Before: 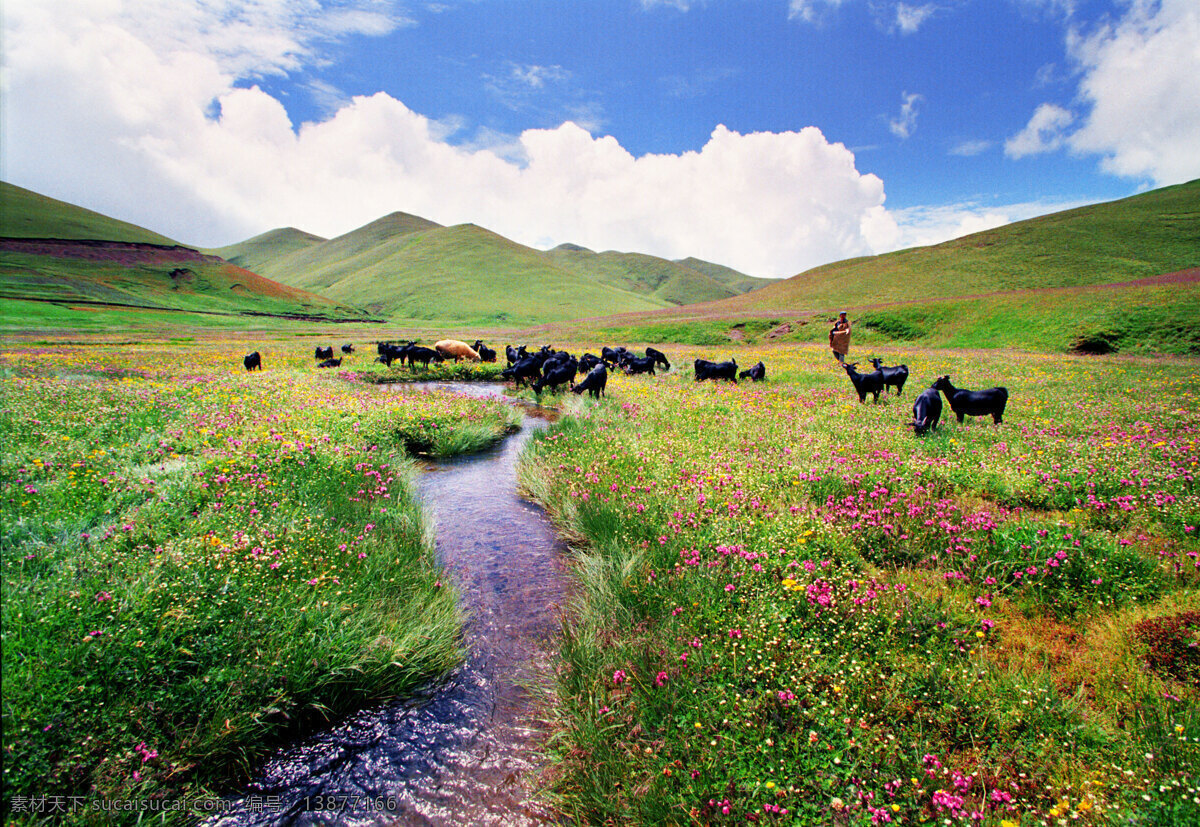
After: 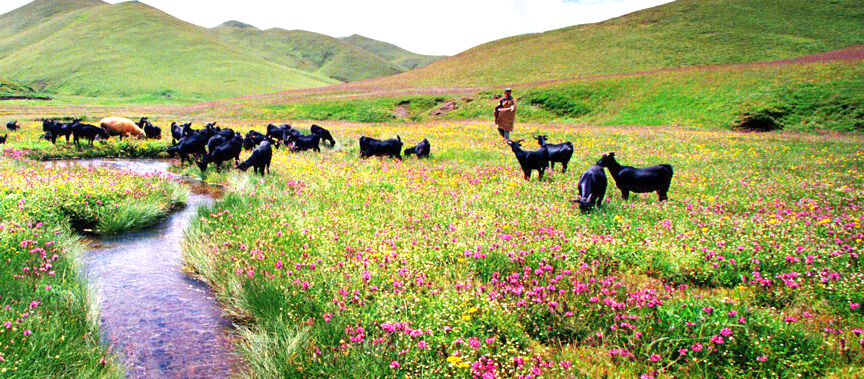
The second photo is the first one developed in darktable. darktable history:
exposure: black level correction 0, exposure 0.5 EV, compensate highlight preservation false
crop and rotate: left 27.938%, top 27.046%, bottom 27.046%
